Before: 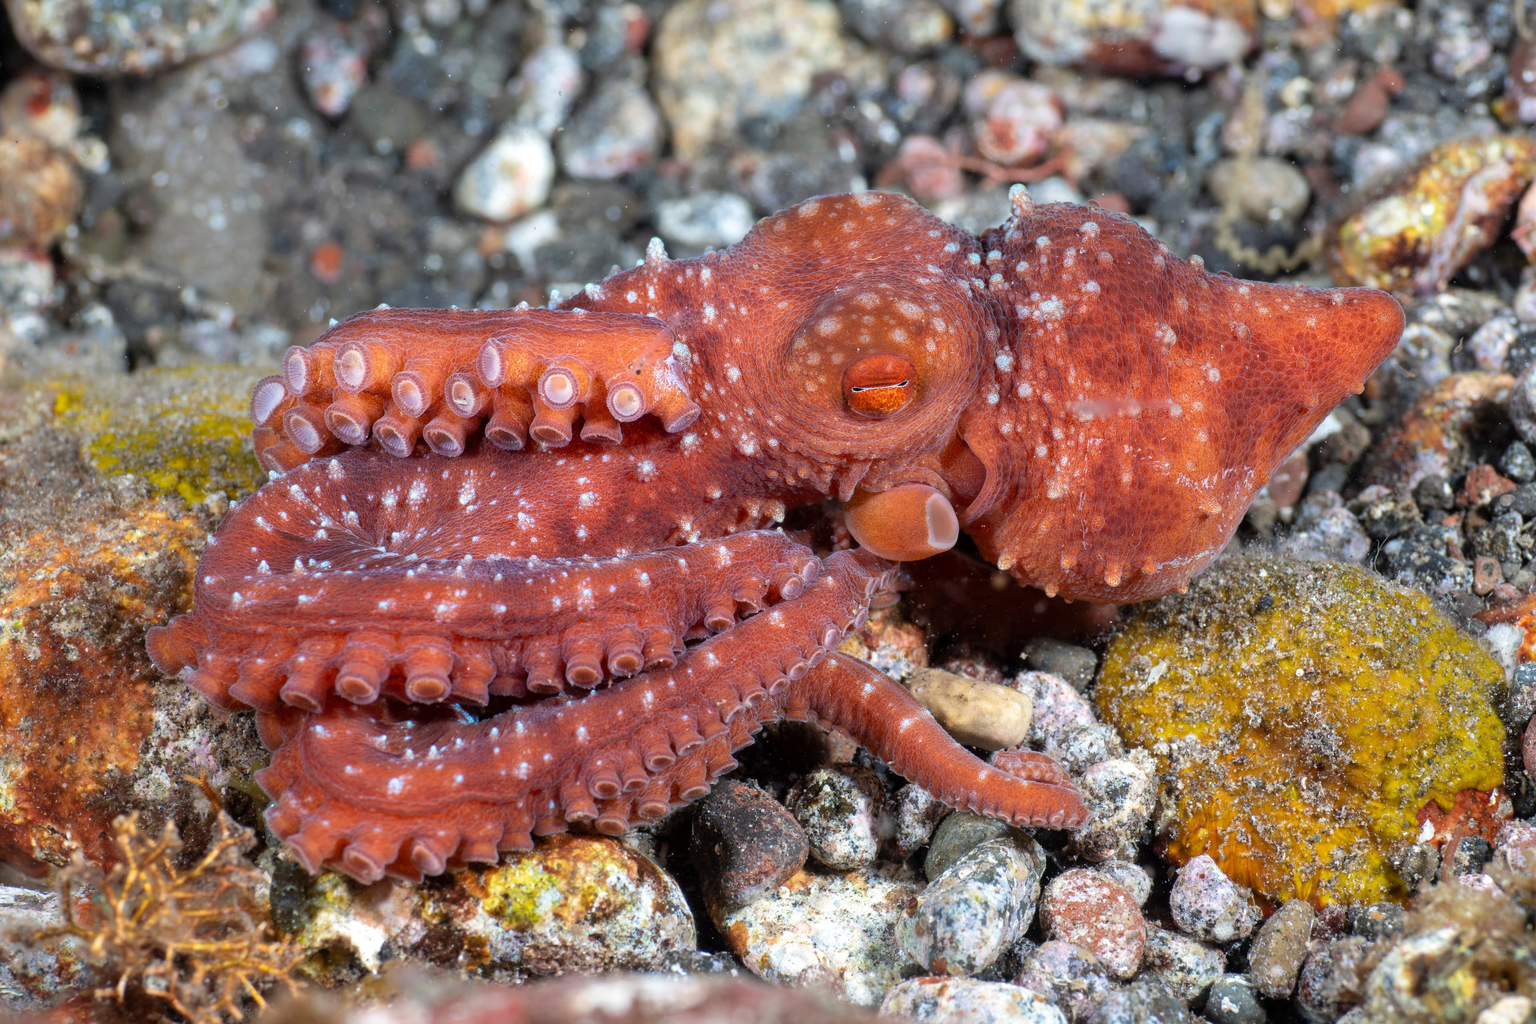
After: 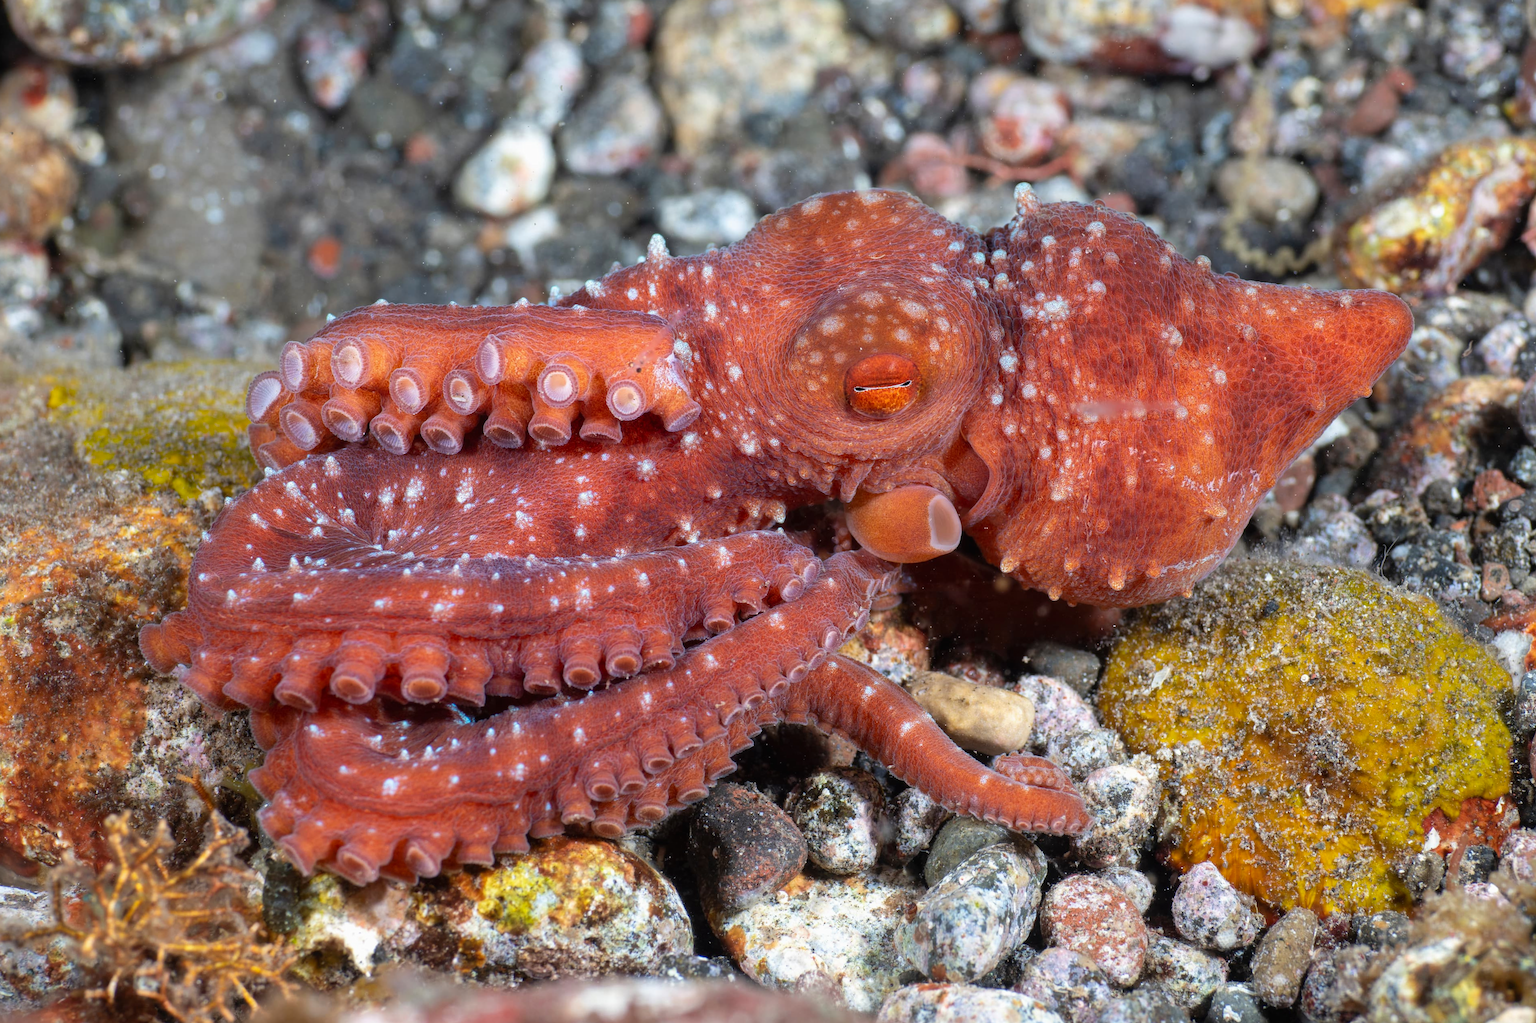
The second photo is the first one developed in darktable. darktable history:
crop and rotate: angle -0.395°
contrast brightness saturation: contrast -0.024, brightness -0.011, saturation 0.028
